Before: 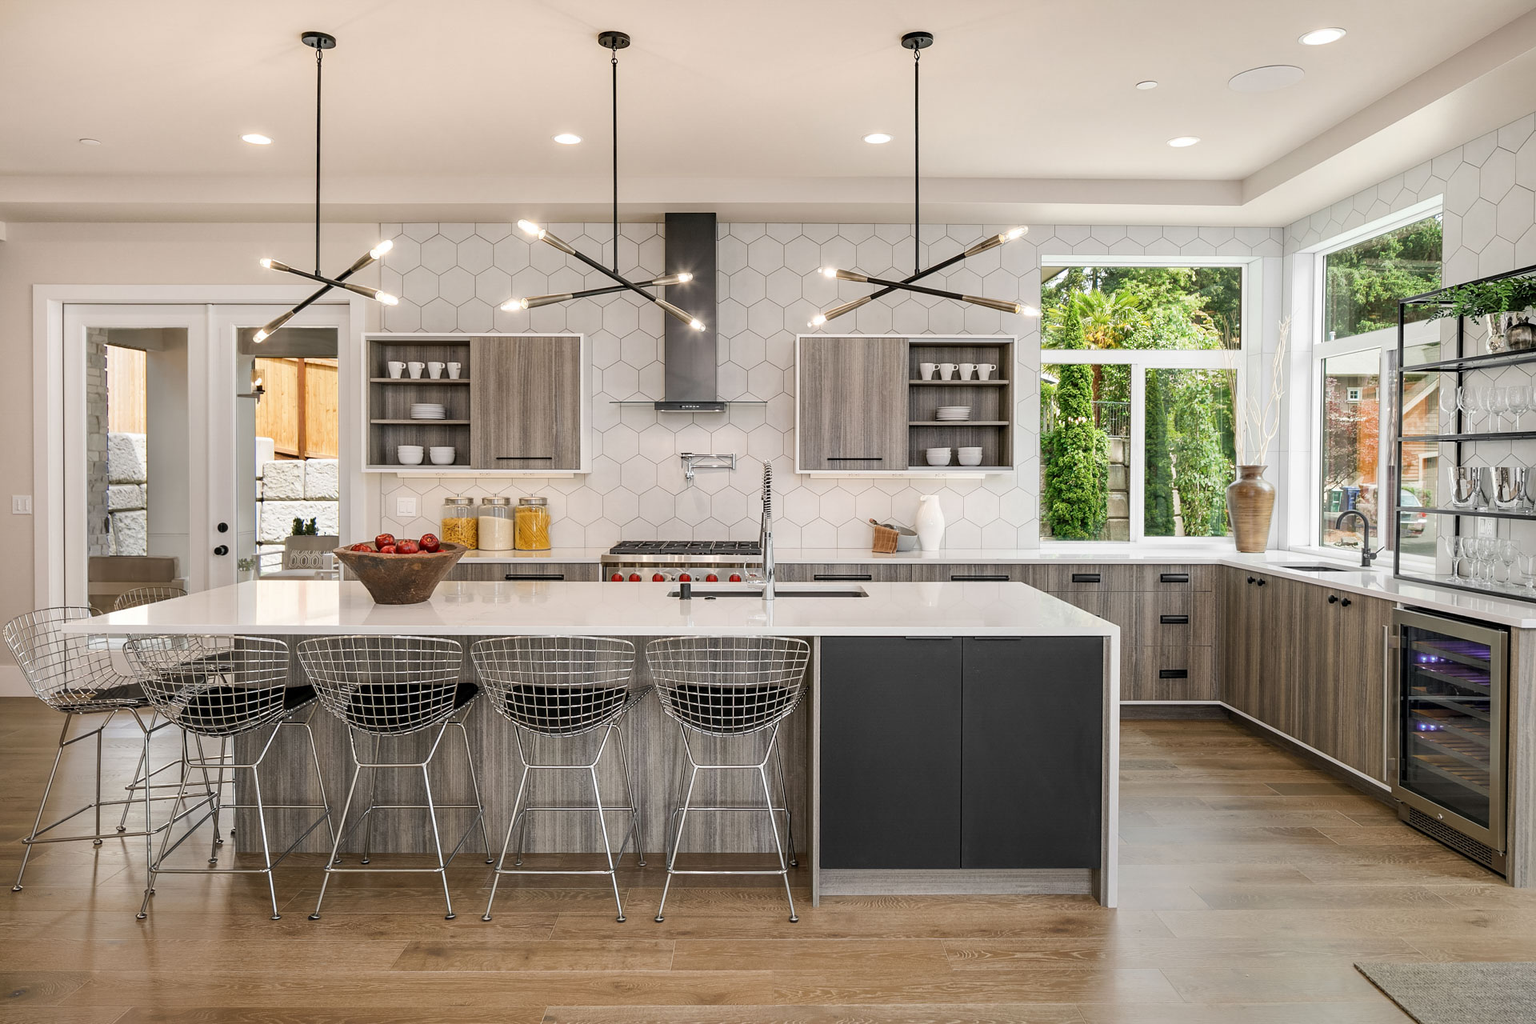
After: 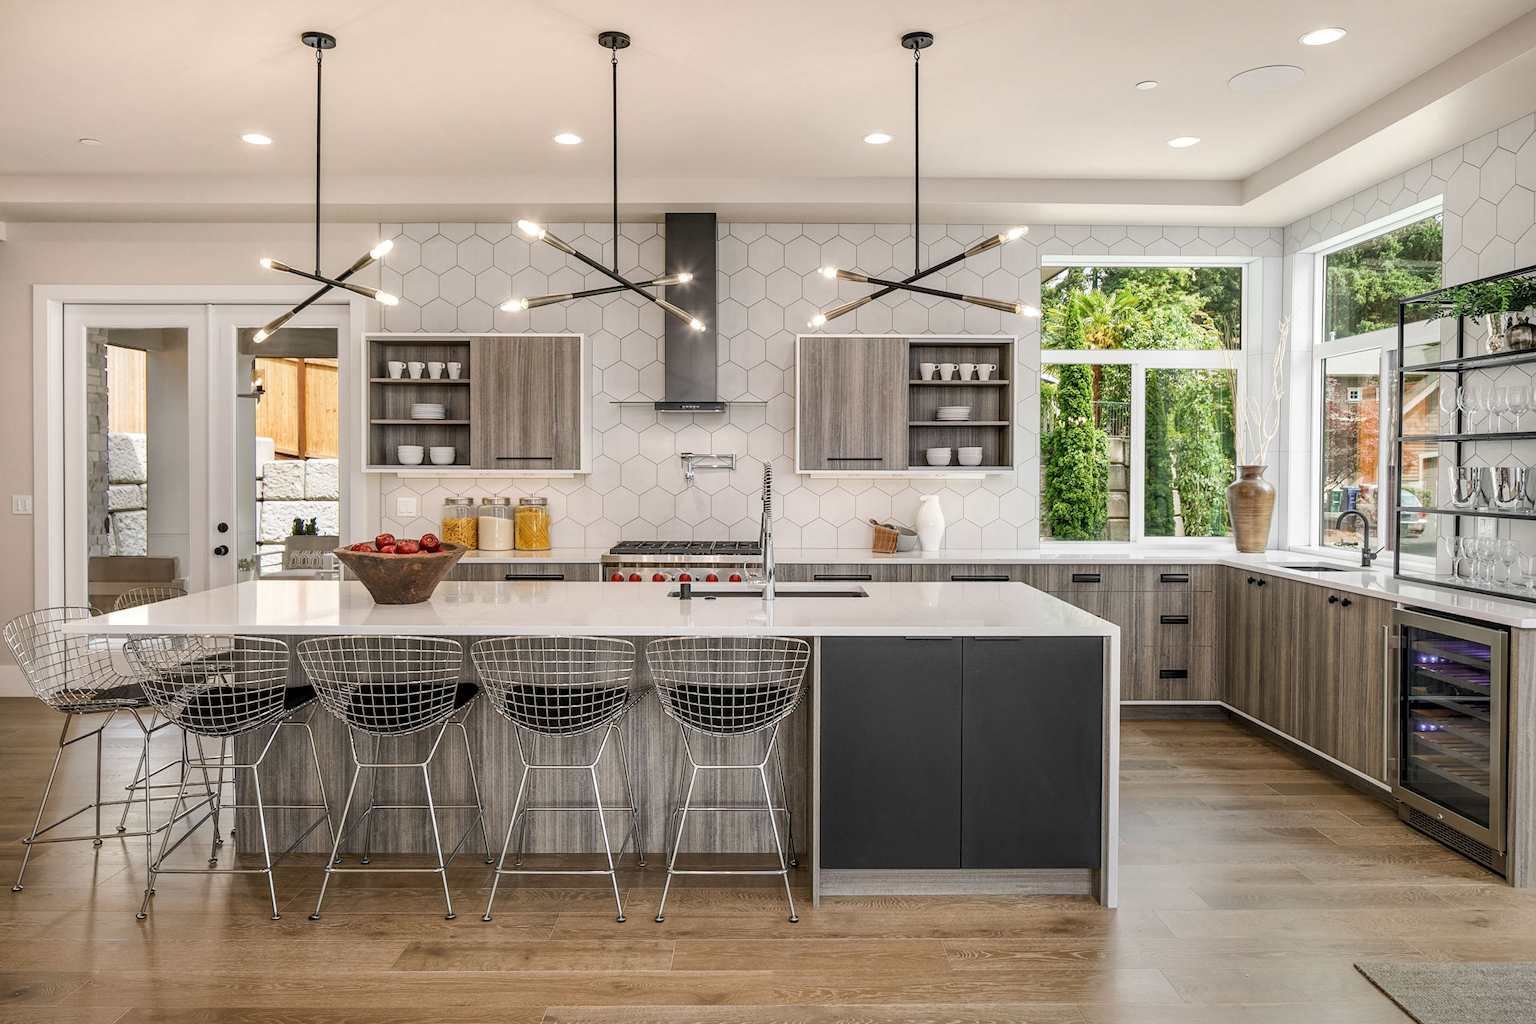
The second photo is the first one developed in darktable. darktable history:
white balance: emerald 1
local contrast: detail 117%
